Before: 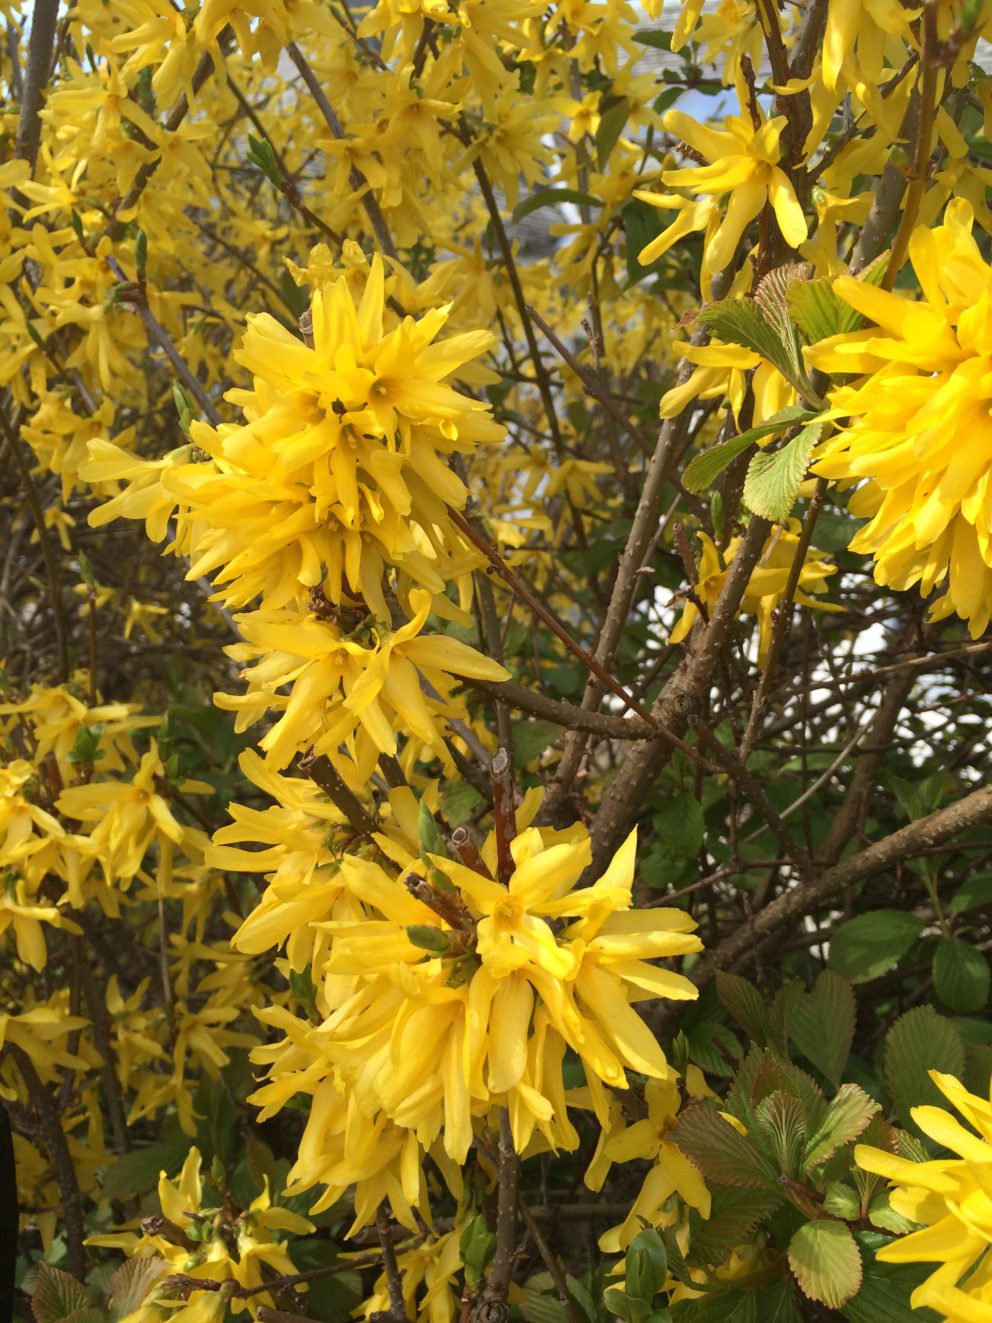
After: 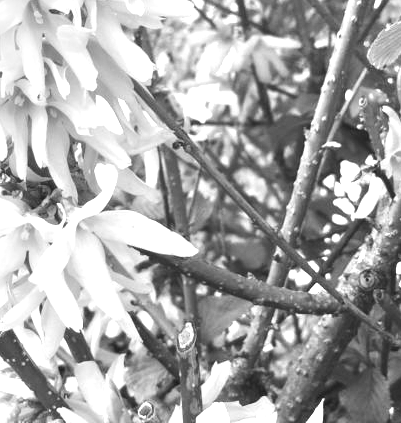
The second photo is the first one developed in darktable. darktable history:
crop: left 31.751%, top 32.172%, right 27.8%, bottom 35.83%
tone equalizer: -8 EV -0.75 EV, -7 EV -0.7 EV, -6 EV -0.6 EV, -5 EV -0.4 EV, -3 EV 0.4 EV, -2 EV 0.6 EV, -1 EV 0.7 EV, +0 EV 0.75 EV, edges refinement/feathering 500, mask exposure compensation -1.57 EV, preserve details no
monochrome: a -4.13, b 5.16, size 1
exposure: exposure 1.5 EV, compensate highlight preservation false
